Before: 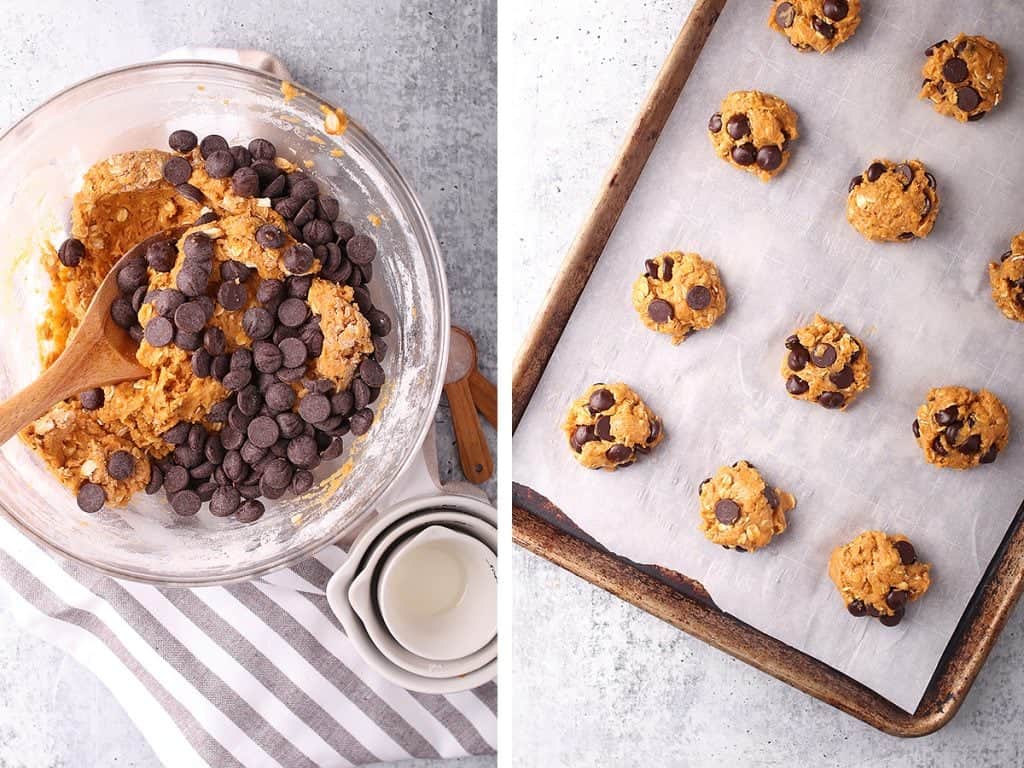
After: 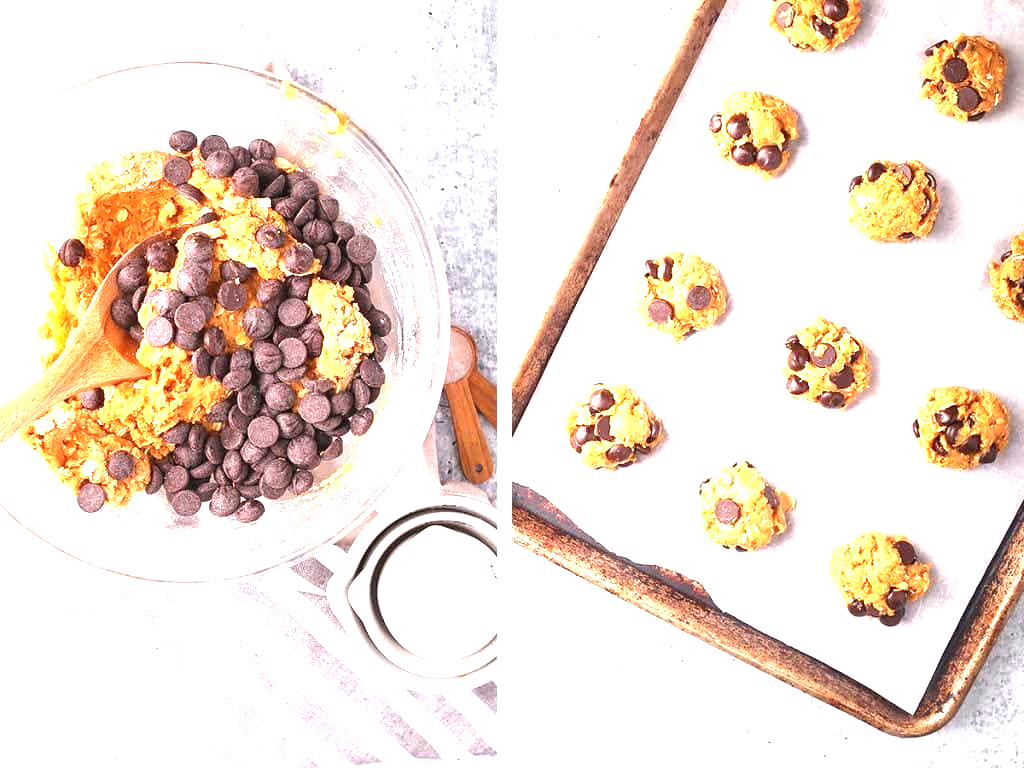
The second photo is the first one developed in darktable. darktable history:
exposure: black level correction 0, exposure 1.681 EV, compensate highlight preservation false
tone equalizer: edges refinement/feathering 500, mask exposure compensation -1.57 EV, preserve details no
